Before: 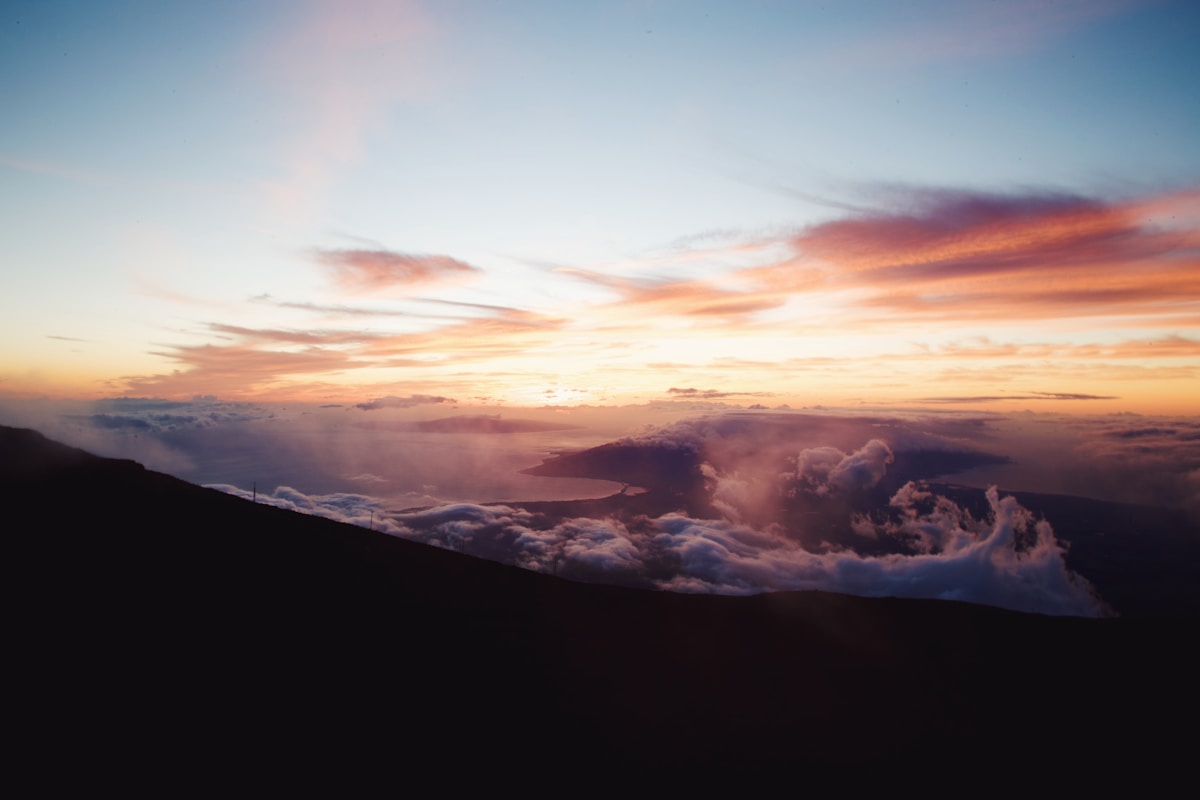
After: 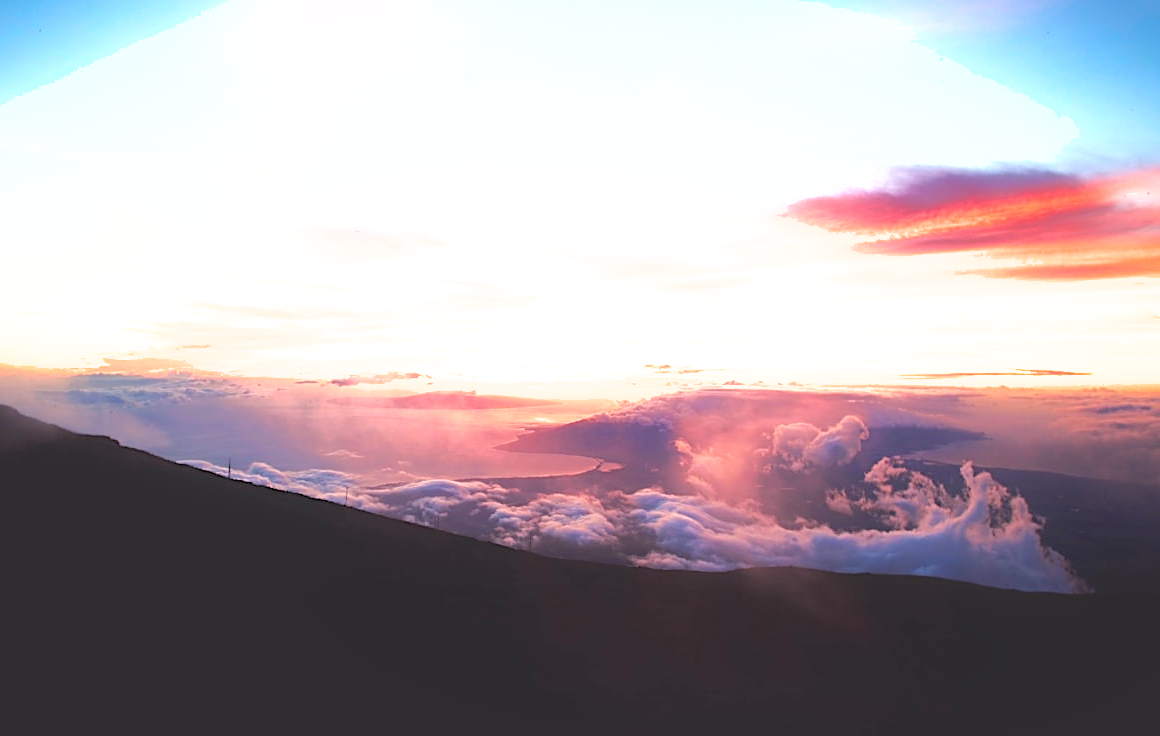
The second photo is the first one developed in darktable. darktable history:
shadows and highlights: on, module defaults
crop: left 2.125%, top 3.019%, right 1.165%, bottom 4.963%
filmic rgb: black relative exposure -16 EV, white relative exposure 2.92 EV, hardness 9.97
exposure: black level correction -0.009, exposure 0.066 EV, compensate highlight preservation false
tone equalizer: -8 EV -0.747 EV, -7 EV -0.722 EV, -6 EV -0.563 EV, -5 EV -0.419 EV, -3 EV 0.379 EV, -2 EV 0.6 EV, -1 EV 0.696 EV, +0 EV 0.768 EV
sharpen: on, module defaults
levels: levels [0.036, 0.364, 0.827]
contrast equalizer: y [[0.5, 0.5, 0.472, 0.5, 0.5, 0.5], [0.5 ×6], [0.5 ×6], [0 ×6], [0 ×6]]
